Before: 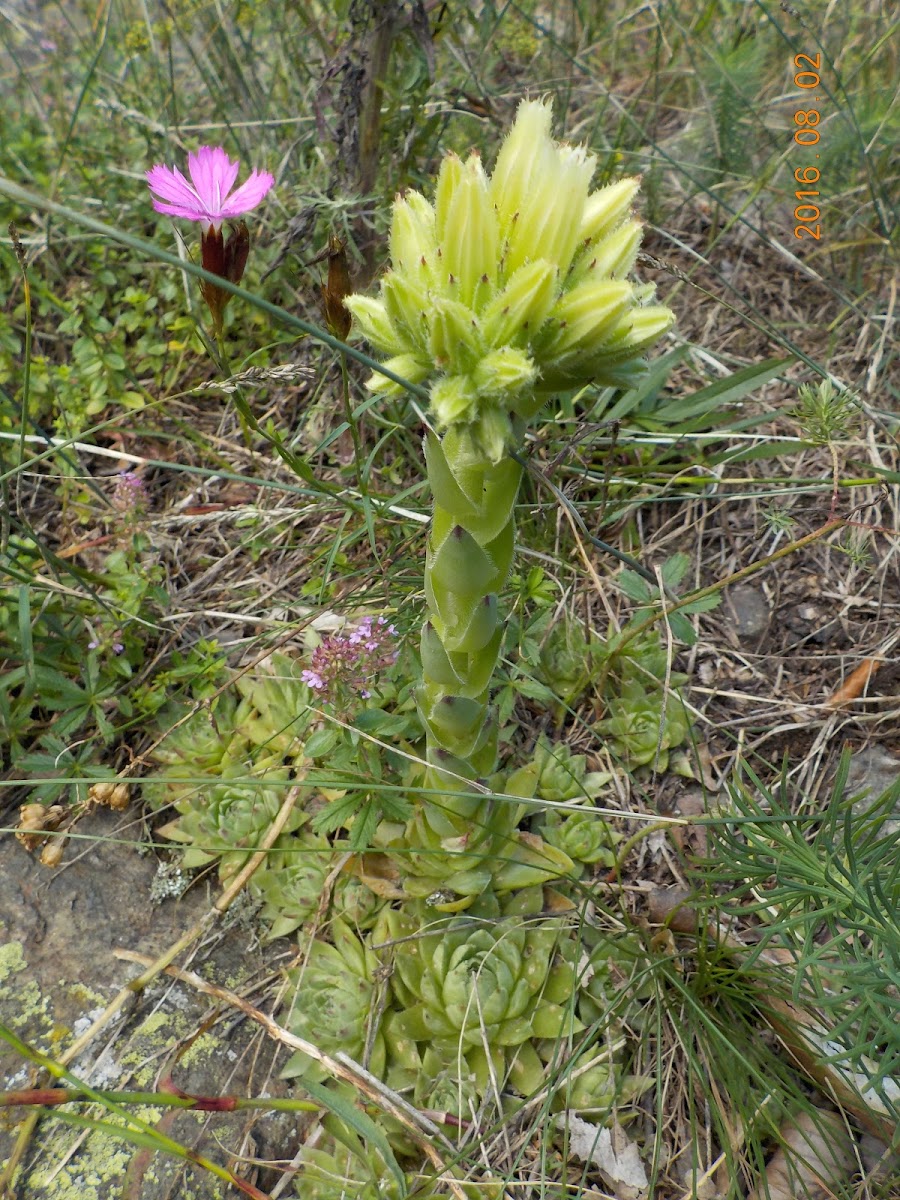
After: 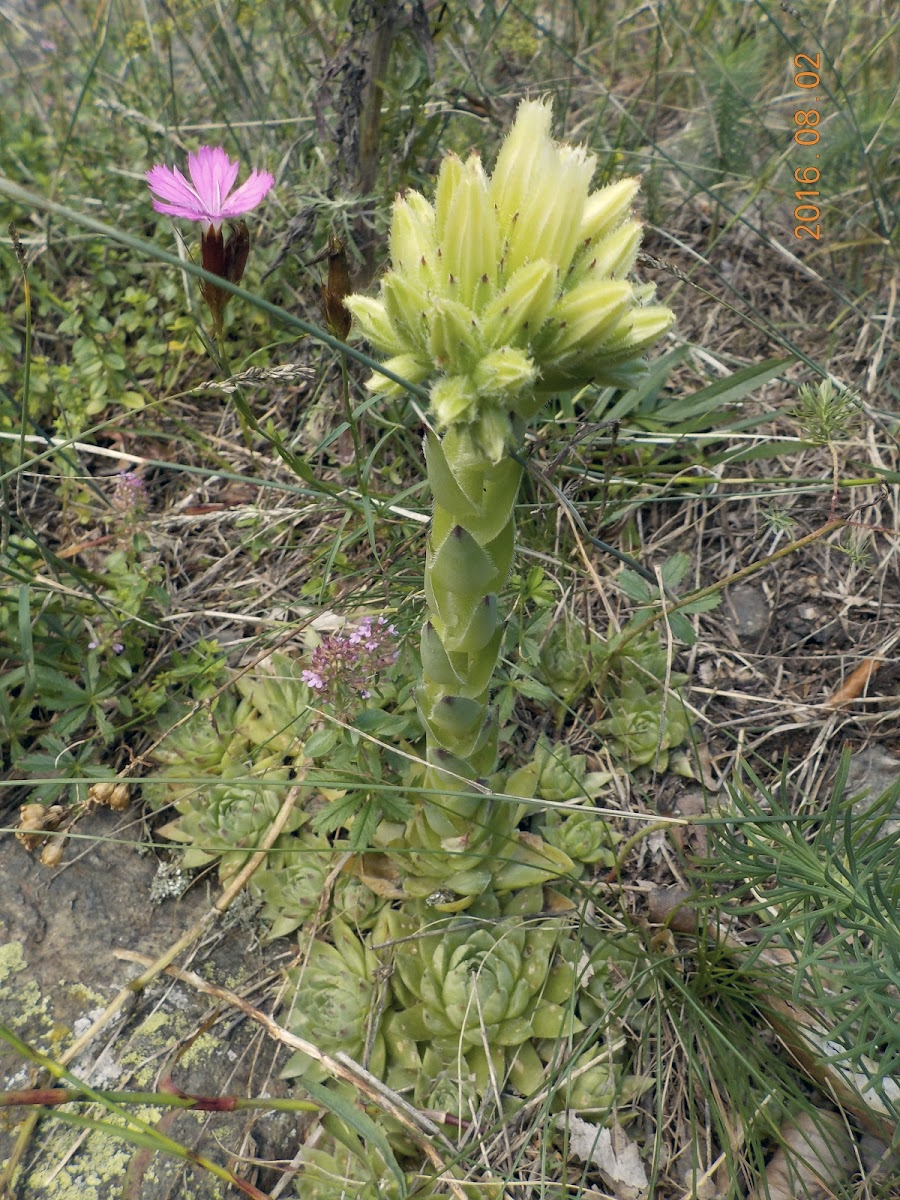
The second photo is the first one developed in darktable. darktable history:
color correction: highlights a* 2.88, highlights b* 5.03, shadows a* -2.63, shadows b* -4.96, saturation 0.784
